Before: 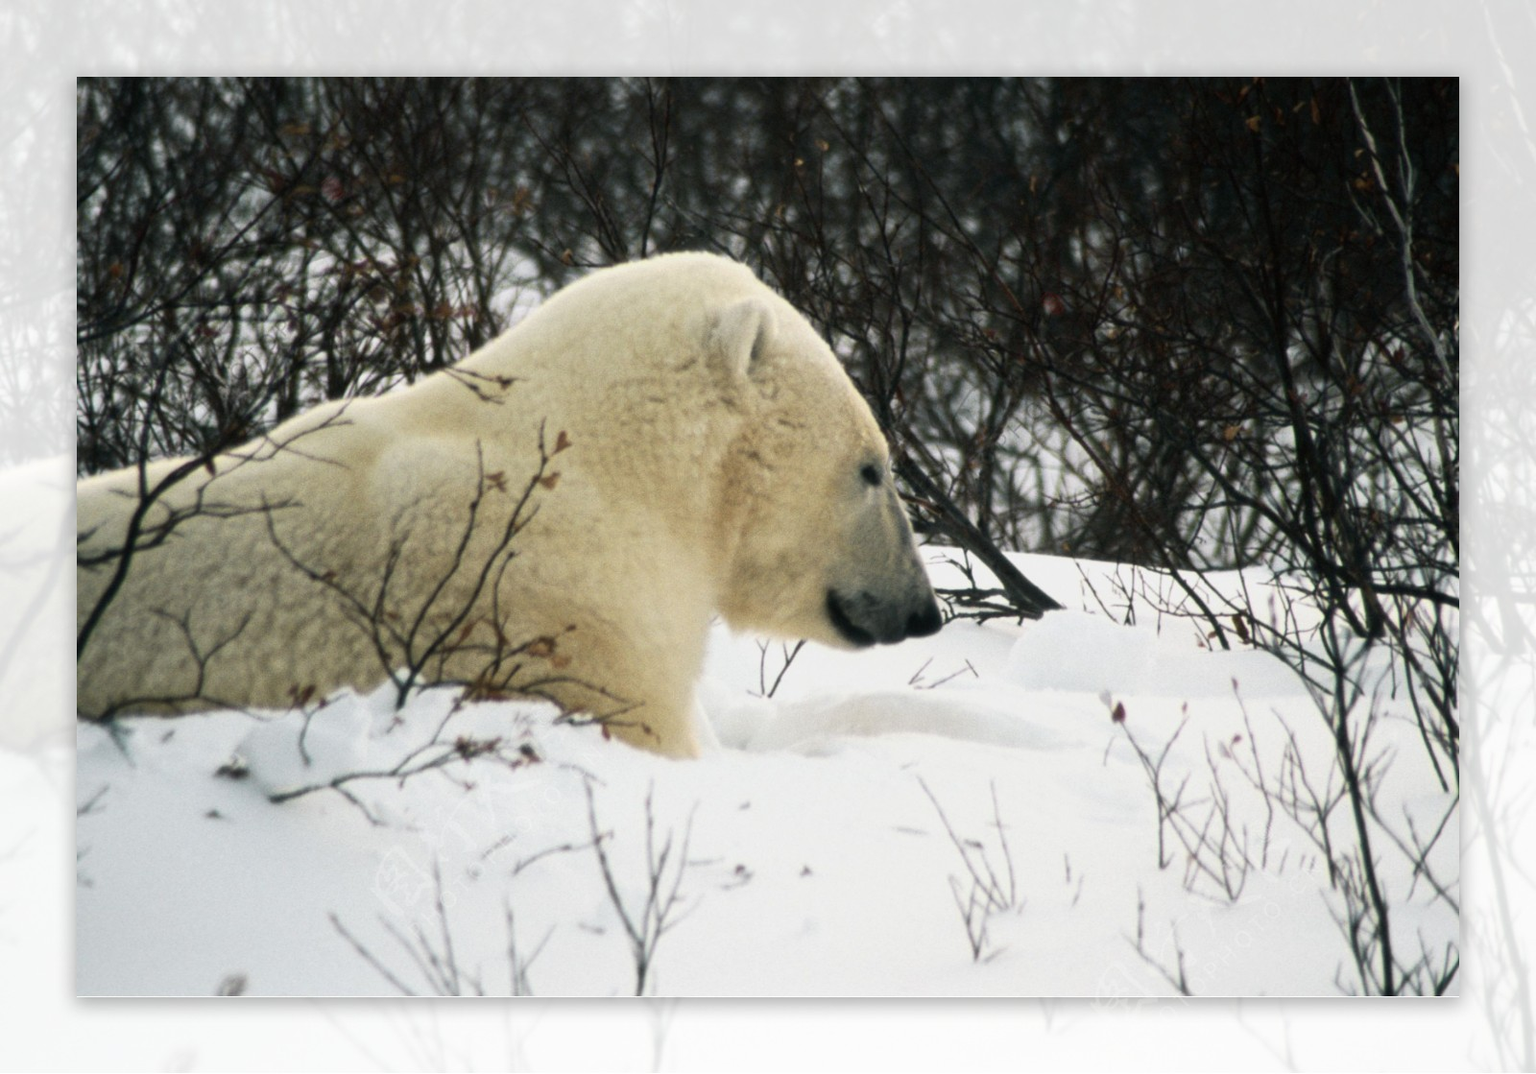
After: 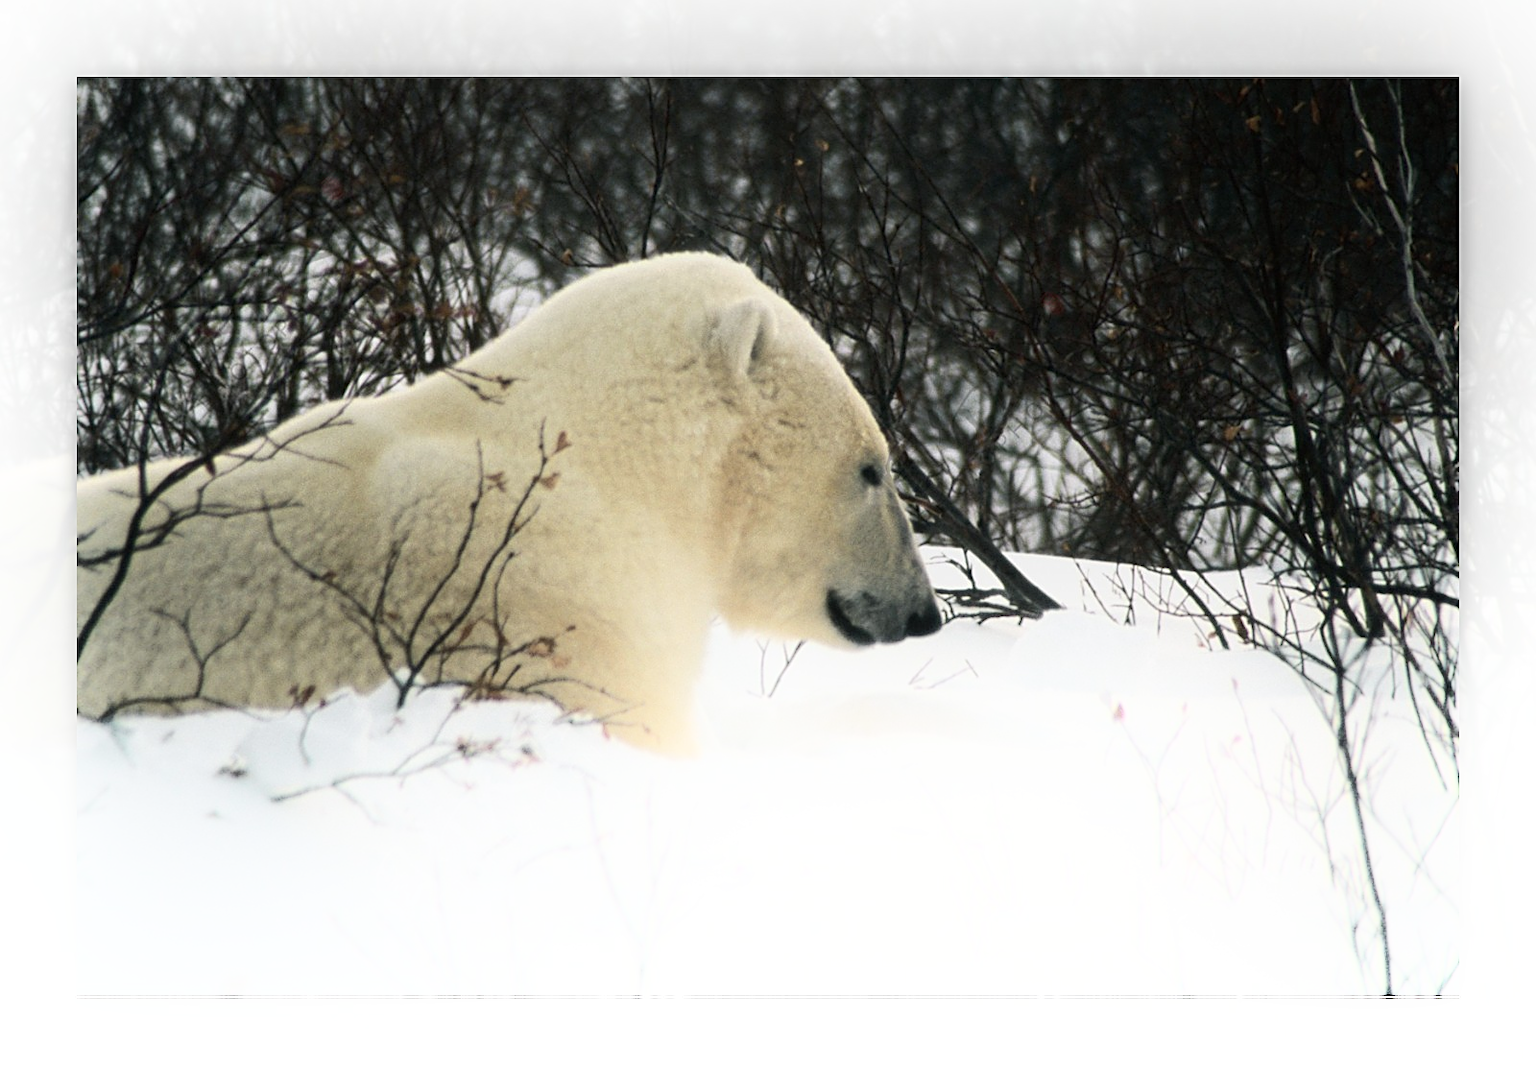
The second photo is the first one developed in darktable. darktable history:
contrast brightness saturation: saturation -0.052
shadows and highlights: shadows -21.18, highlights 98.96, soften with gaussian
sharpen: on, module defaults
